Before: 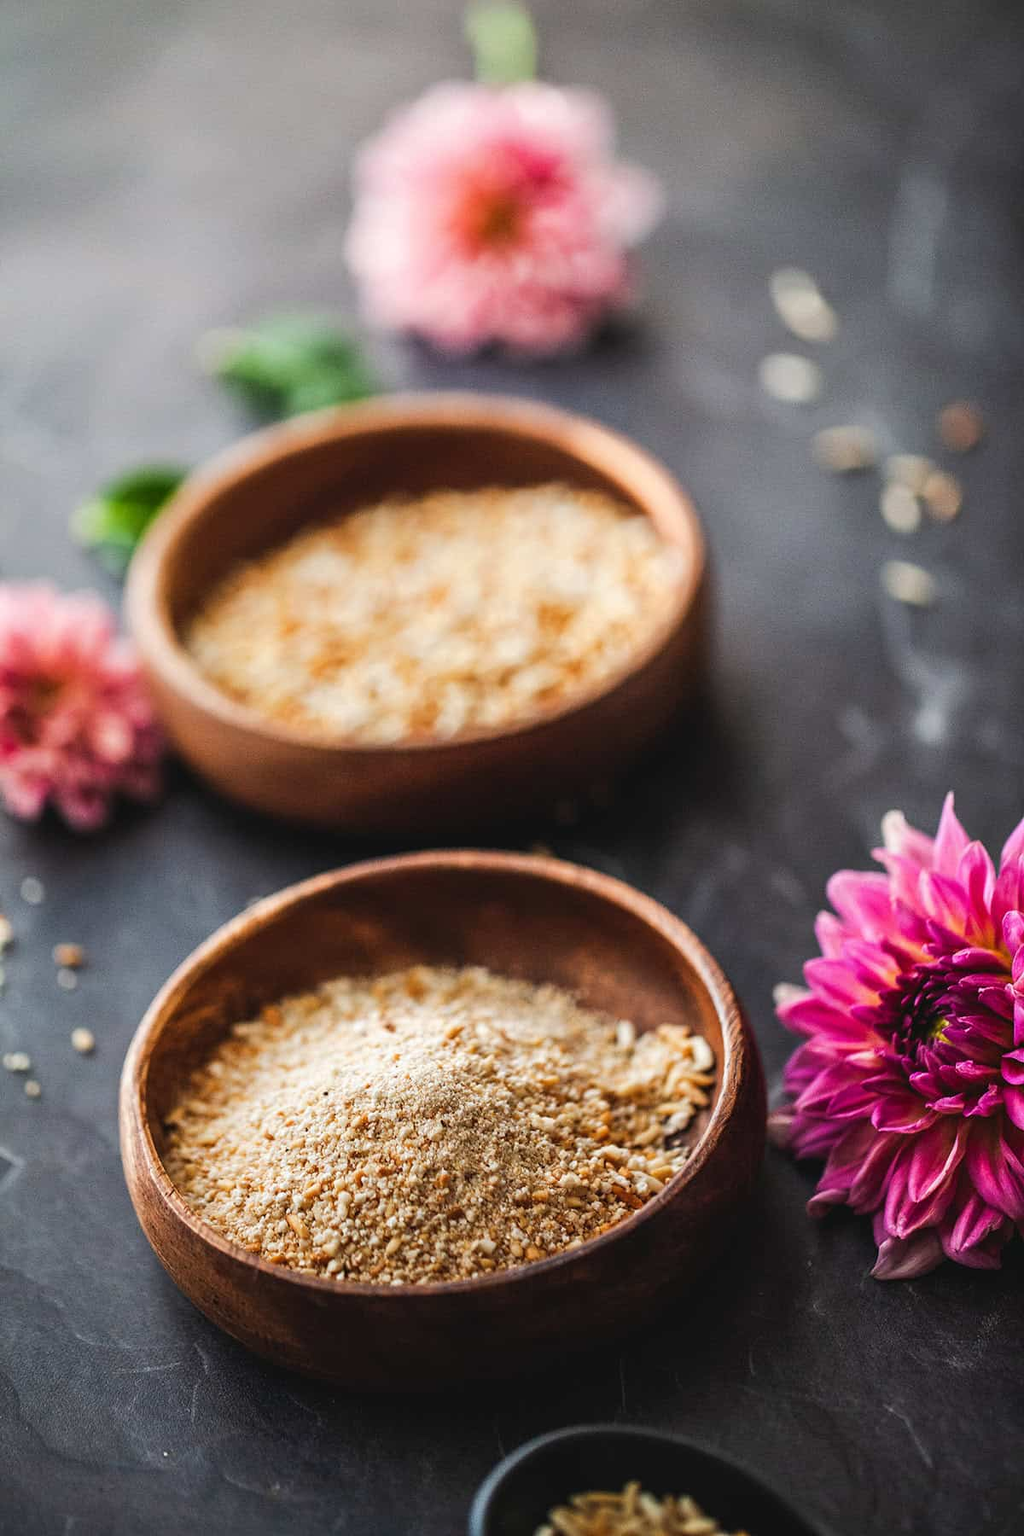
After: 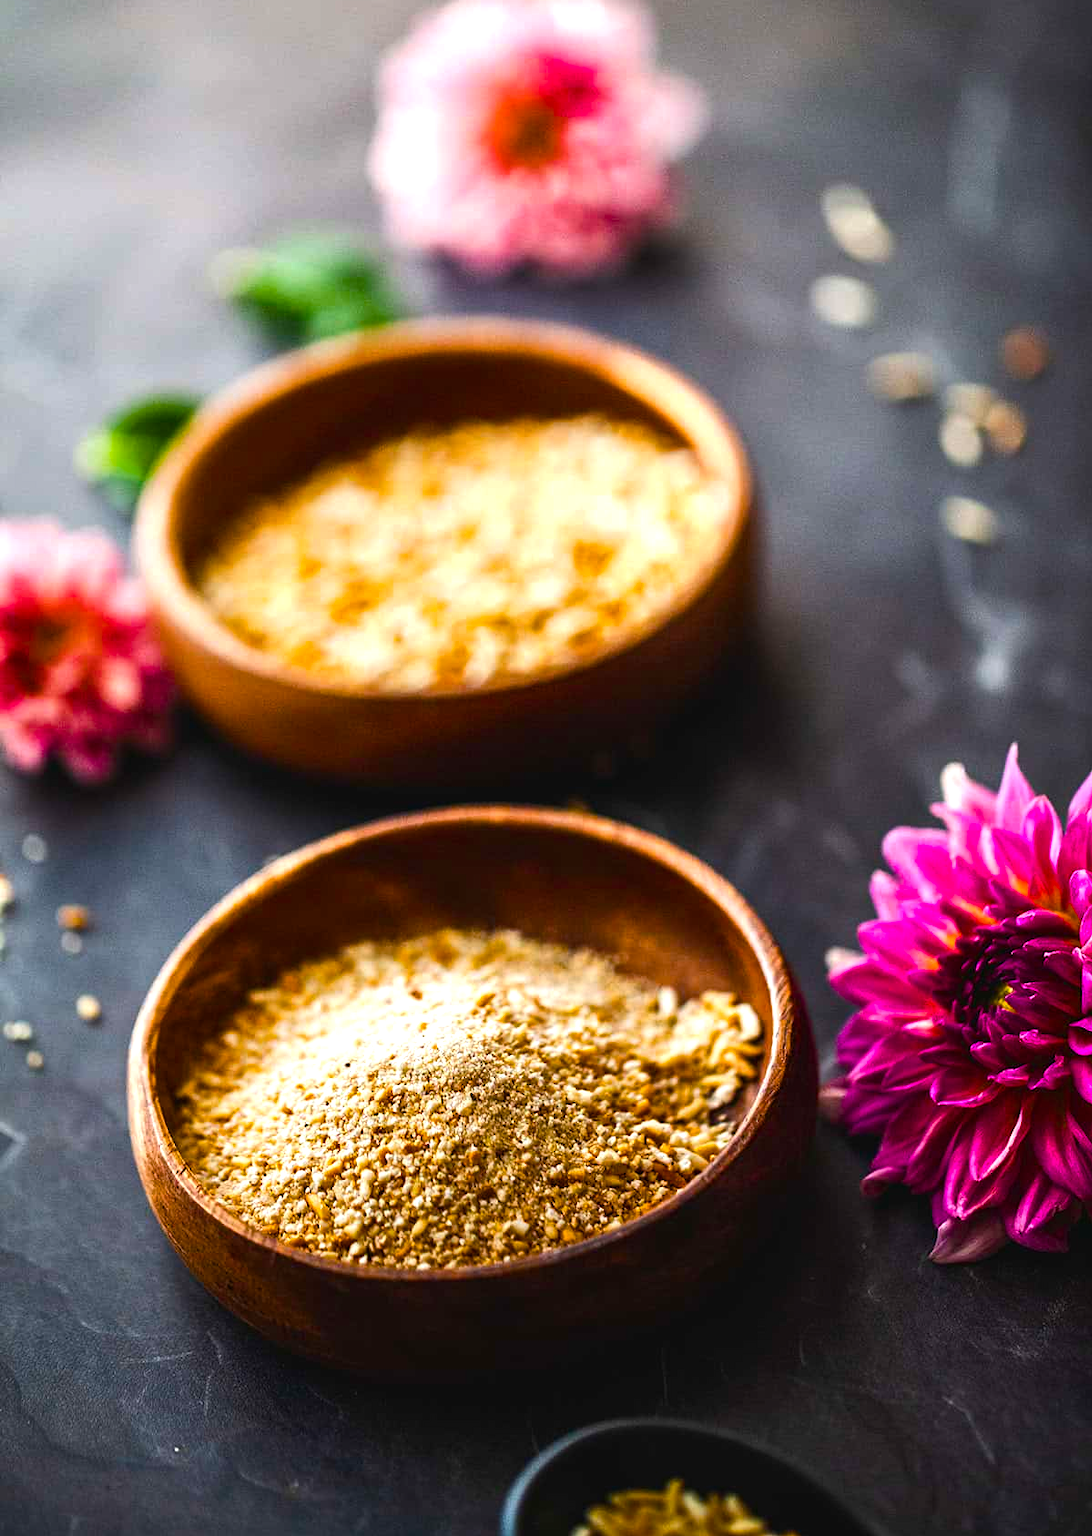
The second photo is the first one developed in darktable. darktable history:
contrast brightness saturation: saturation -0.04
crop and rotate: top 6.25%
color balance rgb: linear chroma grading › global chroma 9%, perceptual saturation grading › global saturation 36%, perceptual saturation grading › shadows 35%, perceptual brilliance grading › global brilliance 15%, perceptual brilliance grading › shadows -35%, global vibrance 15%
